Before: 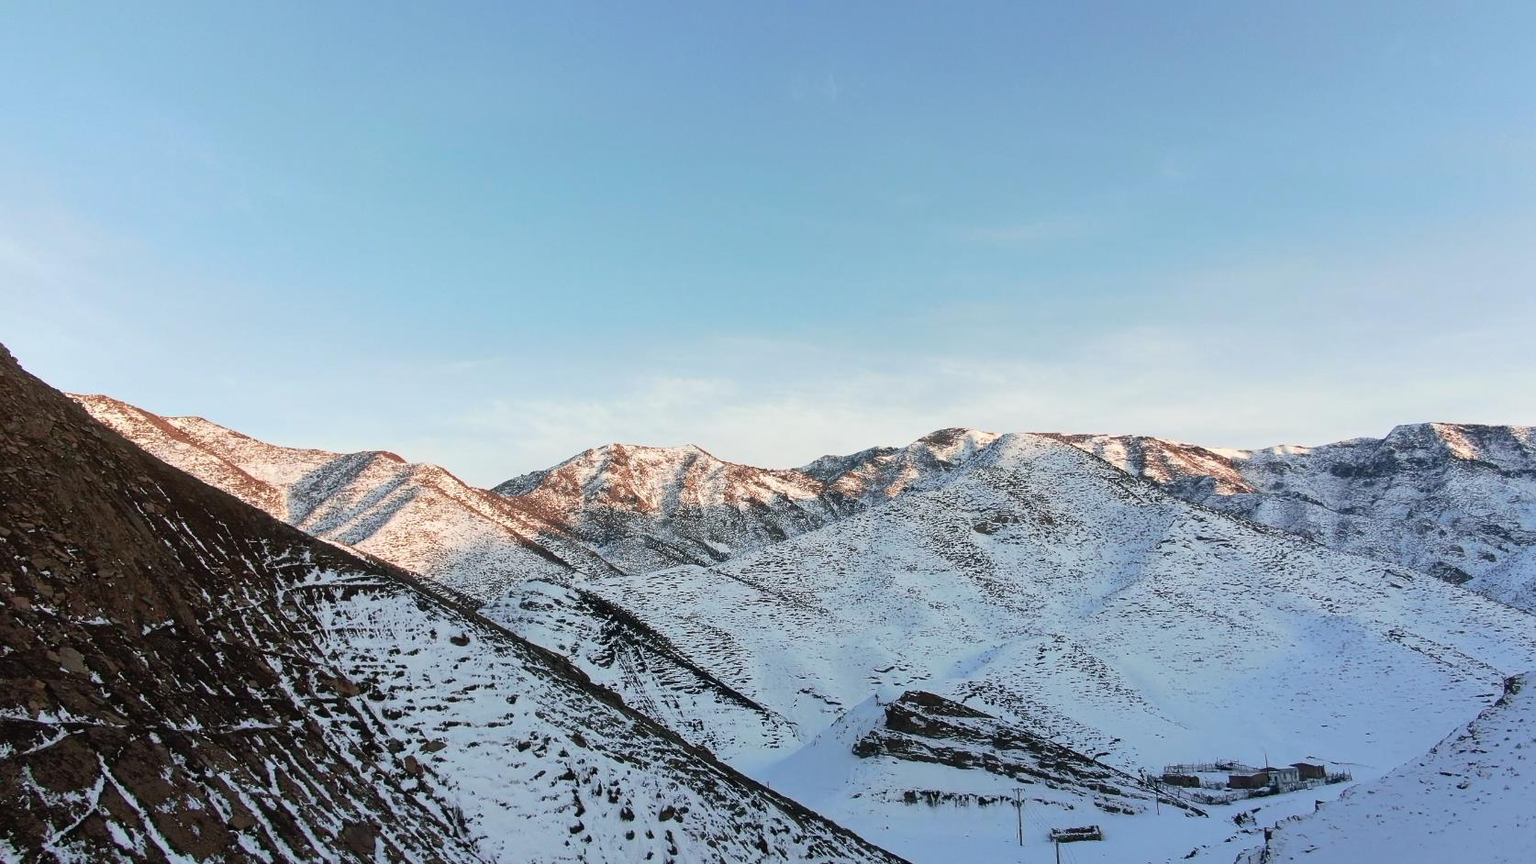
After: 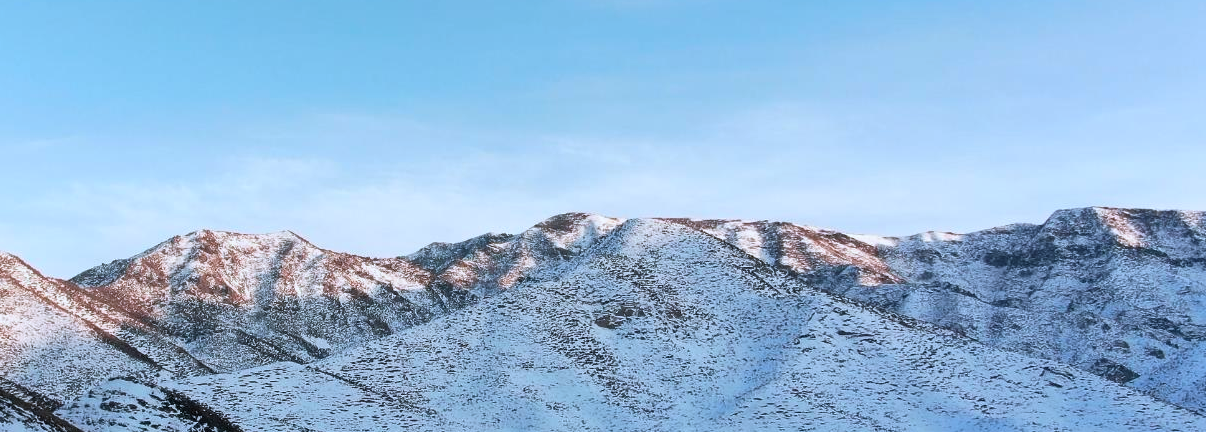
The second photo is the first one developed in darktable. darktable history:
crop and rotate: left 27.938%, top 27.046%, bottom 27.046%
color correction: highlights a* -2.24, highlights b* -18.1
